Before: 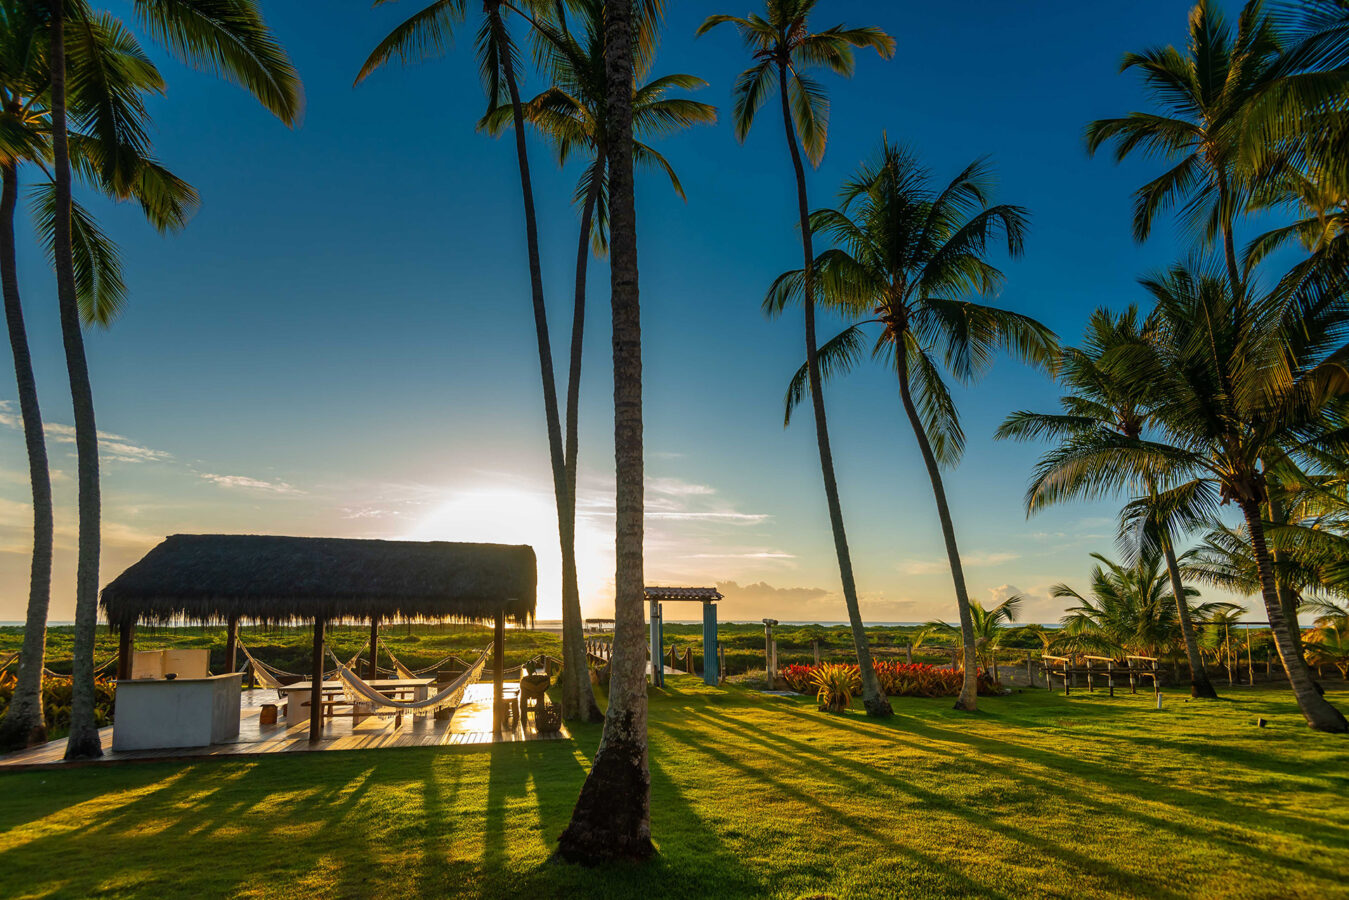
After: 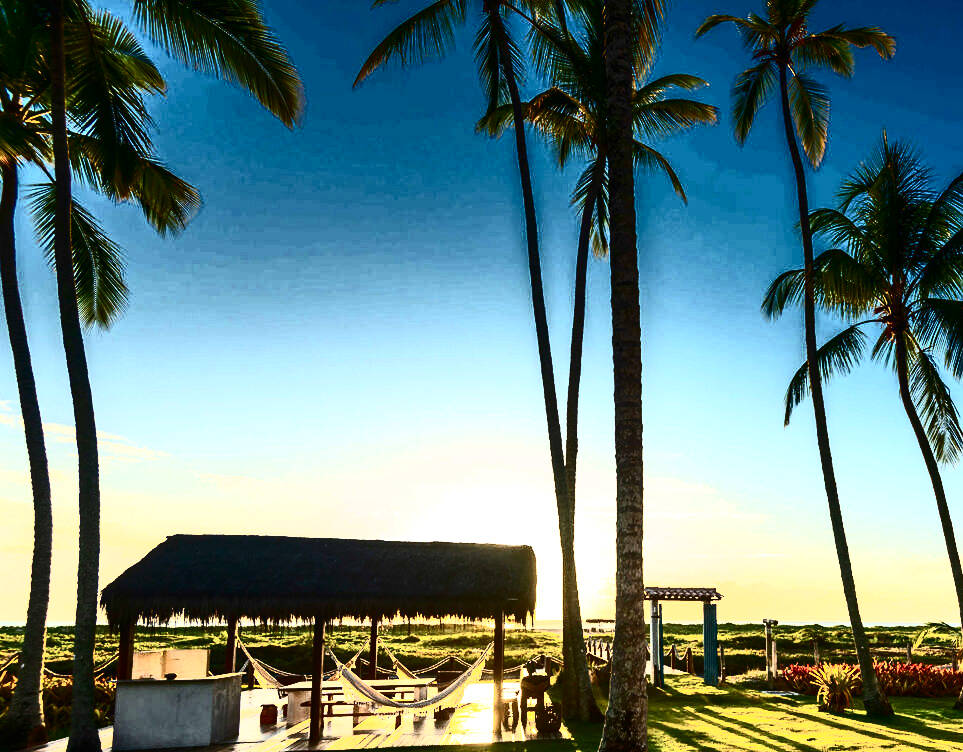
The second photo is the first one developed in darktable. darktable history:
exposure: exposure 0.782 EV, compensate highlight preservation false
crop: right 28.545%, bottom 16.364%
contrast brightness saturation: contrast 0.934, brightness 0.194
